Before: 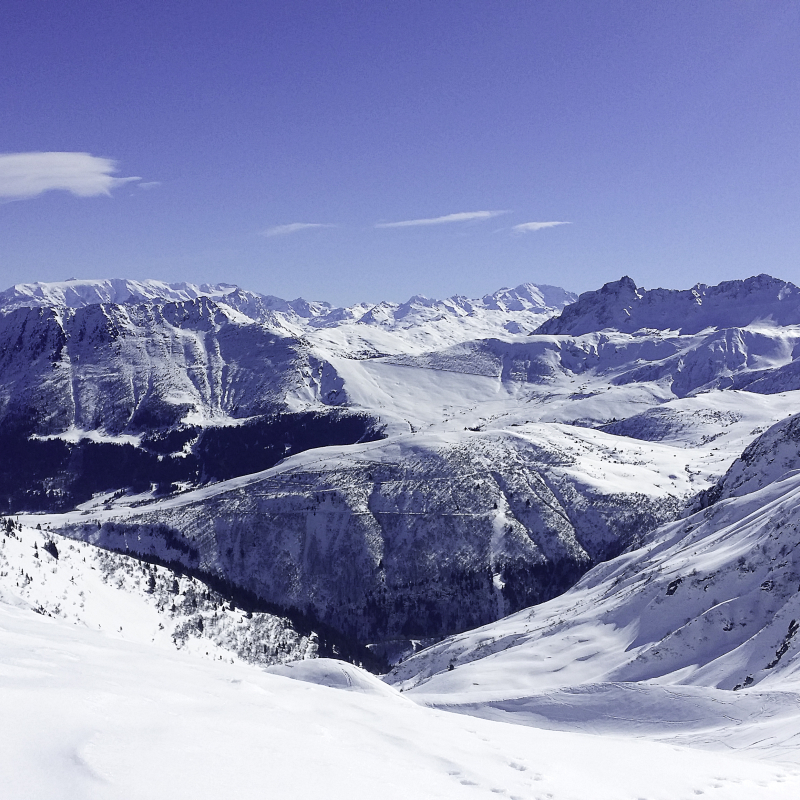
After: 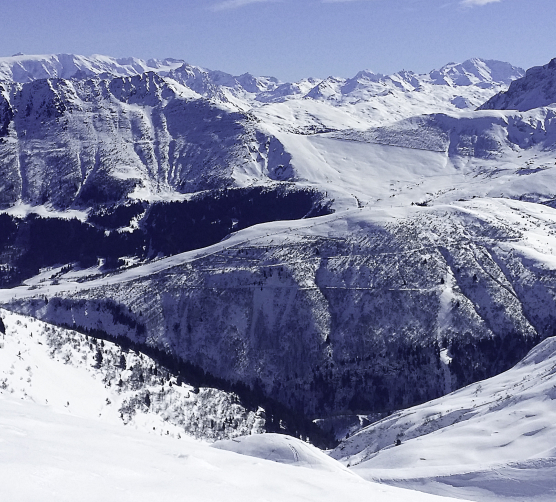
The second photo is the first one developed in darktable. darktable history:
crop: left 6.638%, top 28.169%, right 23.758%, bottom 8.984%
